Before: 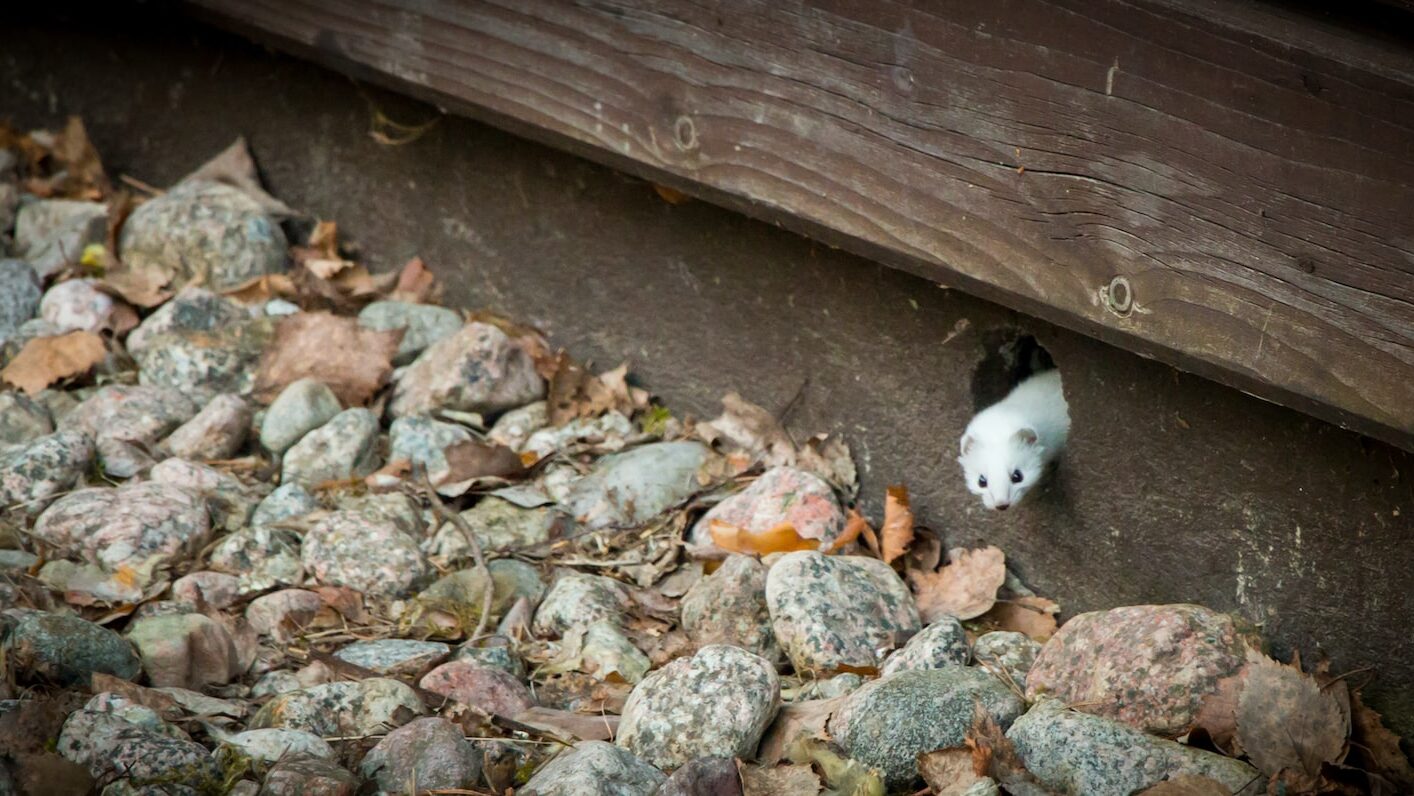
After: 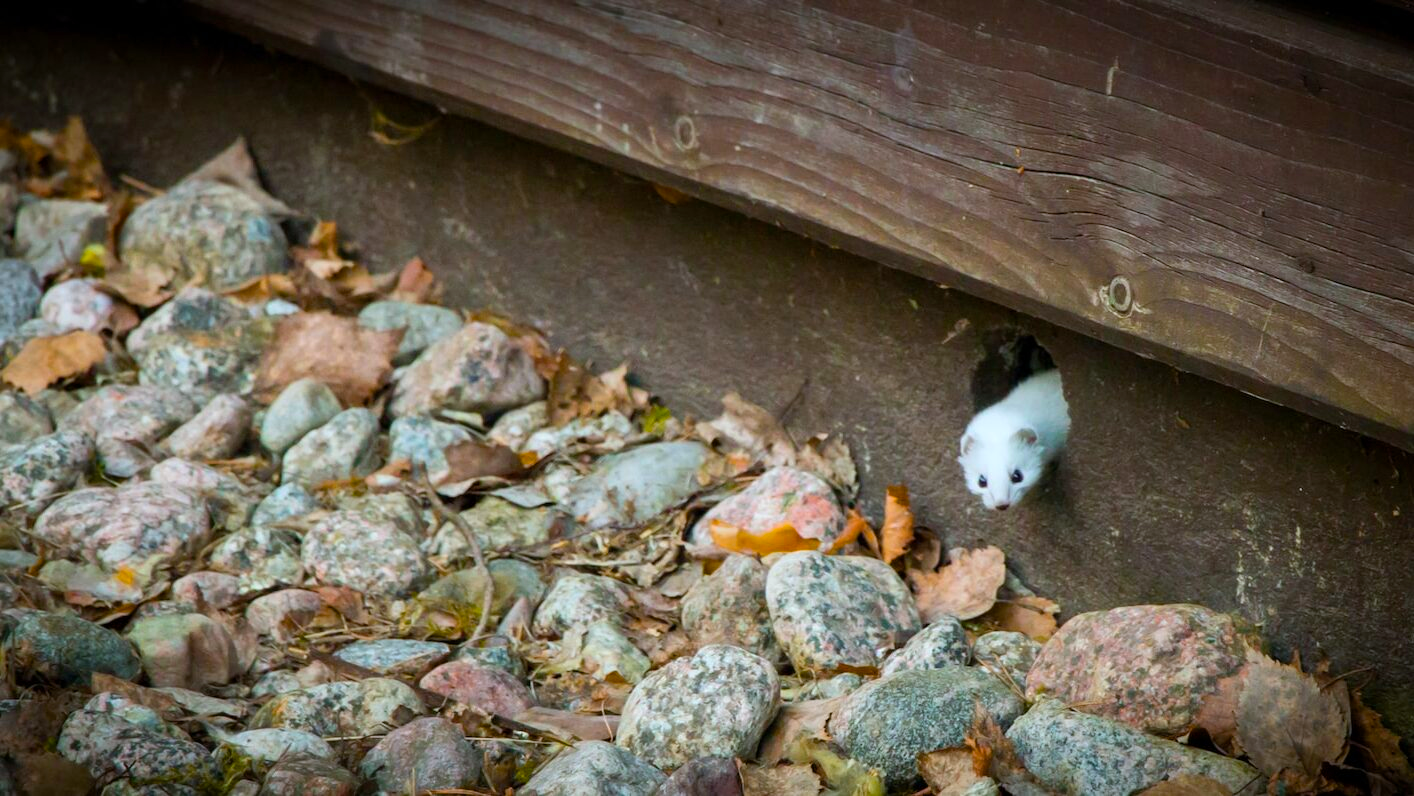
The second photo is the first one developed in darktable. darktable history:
color balance rgb: linear chroma grading › global chroma 15%, perceptual saturation grading › global saturation 30%
white balance: red 0.974, blue 1.044
